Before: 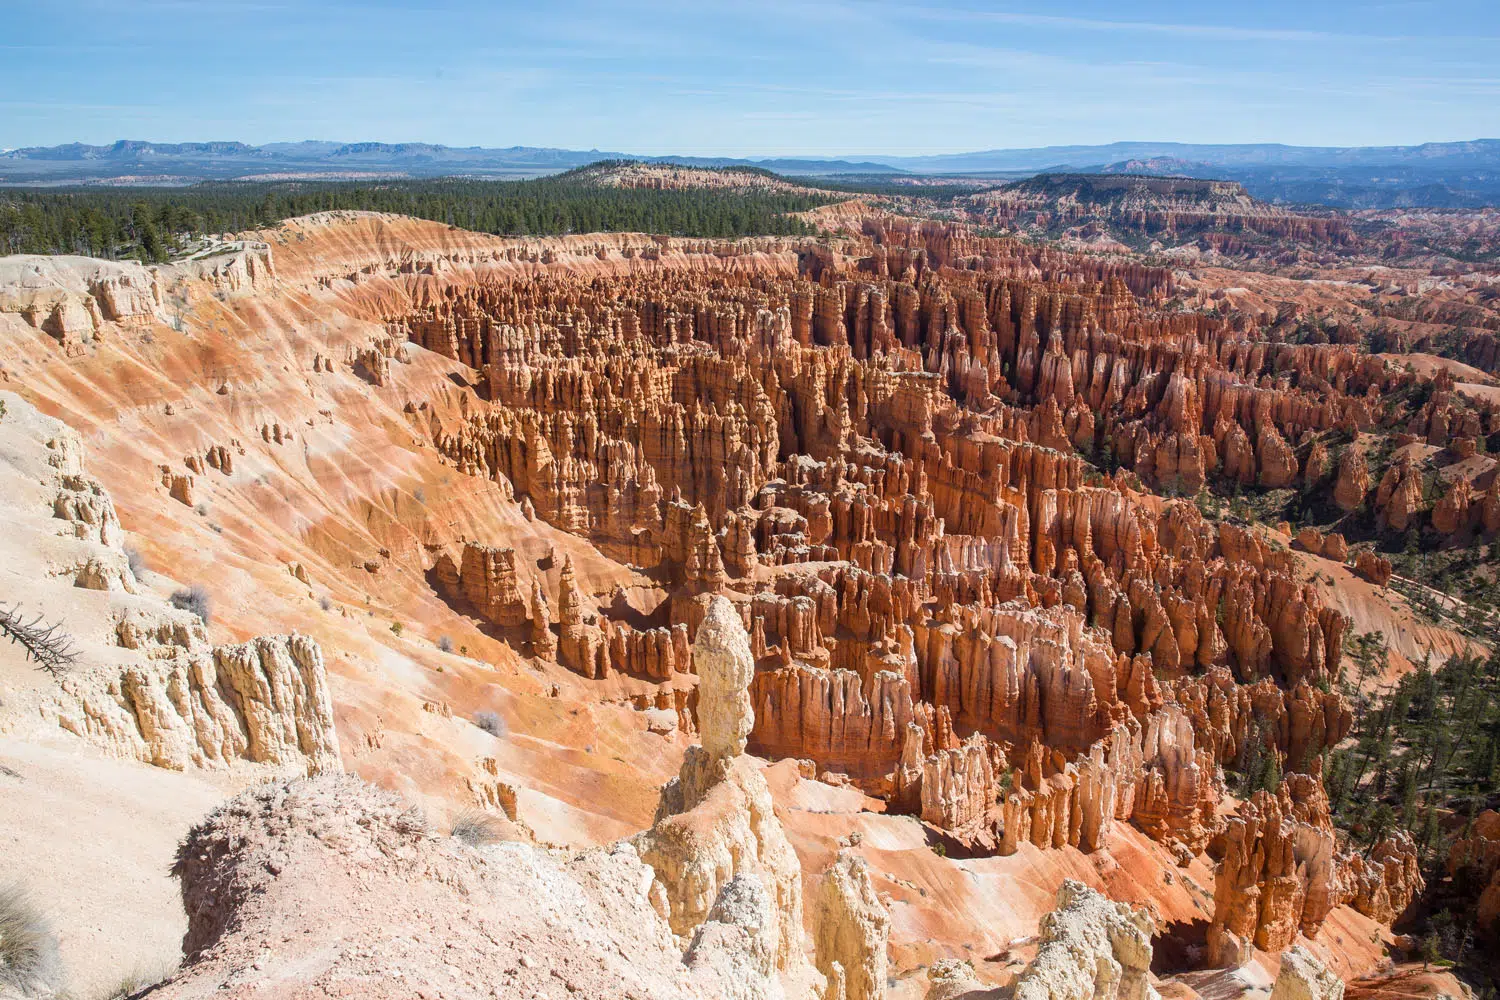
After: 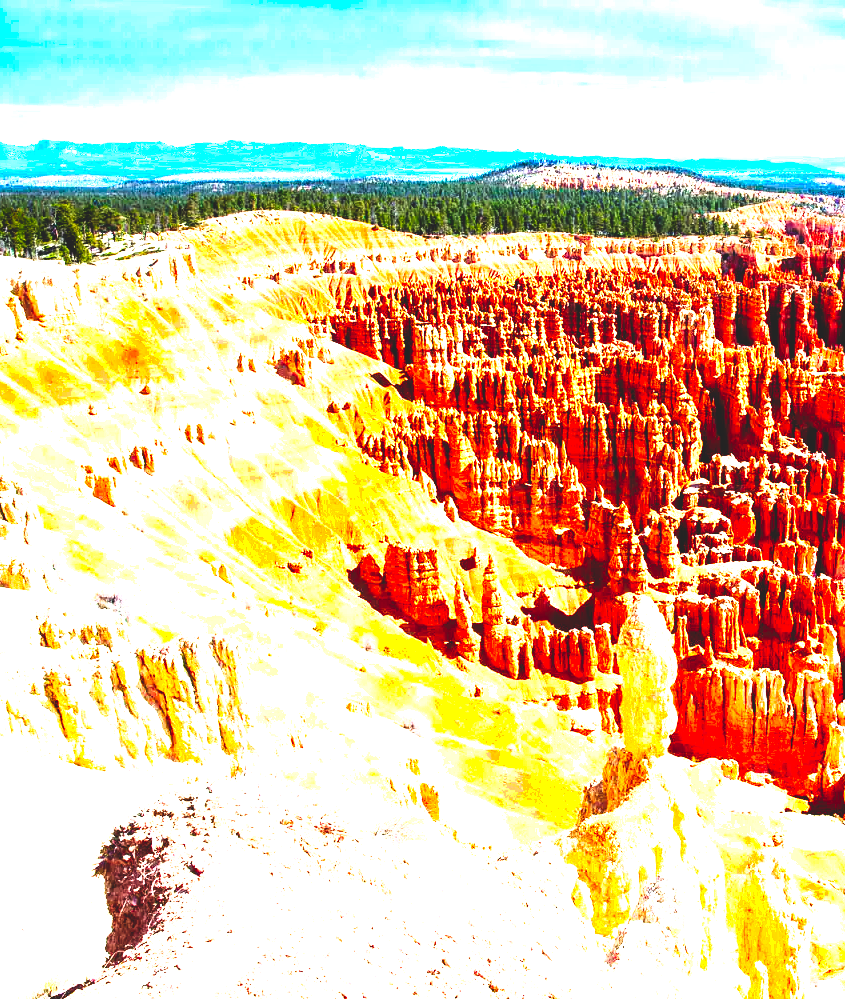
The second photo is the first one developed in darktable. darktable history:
base curve: curves: ch0 [(0, 0.036) (0.083, 0.04) (0.804, 1)], preserve colors none
color balance rgb: perceptual saturation grading › global saturation 31.038%
contrast brightness saturation: contrast 0.116, brightness -0.12, saturation 0.202
exposure: black level correction 0.001, exposure 1.87 EV, compensate highlight preservation false
crop: left 5.151%, right 38.499%
